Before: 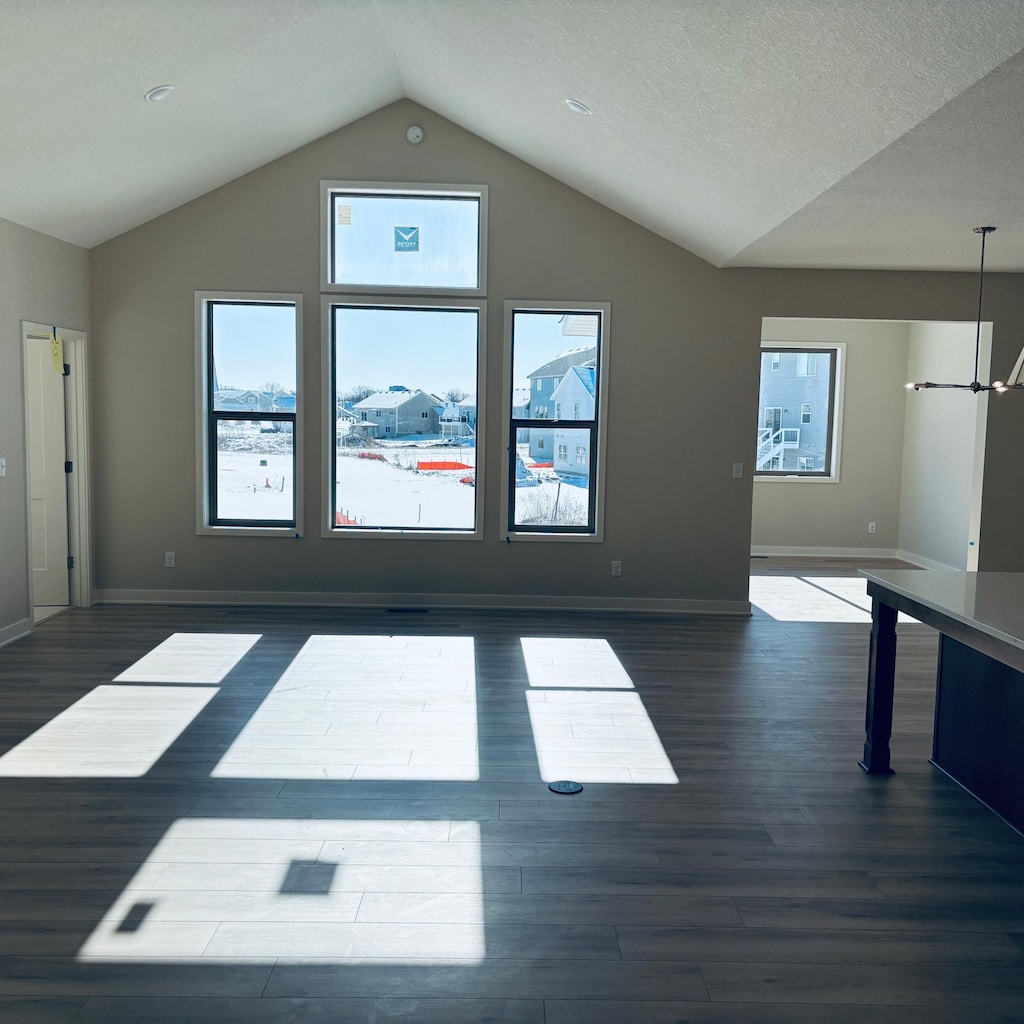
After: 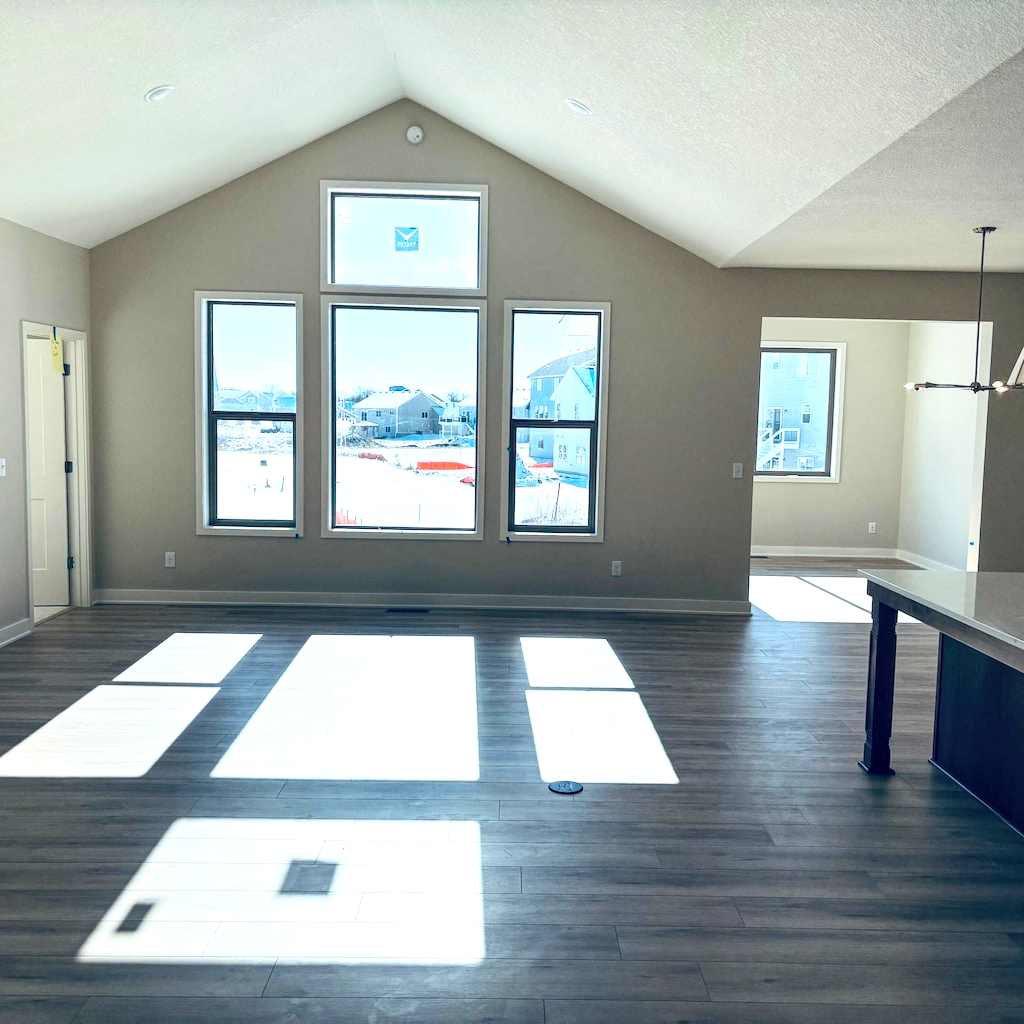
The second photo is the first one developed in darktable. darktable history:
contrast brightness saturation: contrast 0.2, brightness 0.15, saturation 0.14
local contrast: detail 130%
exposure: black level correction 0.001, exposure 0.5 EV, compensate exposure bias true, compensate highlight preservation false
